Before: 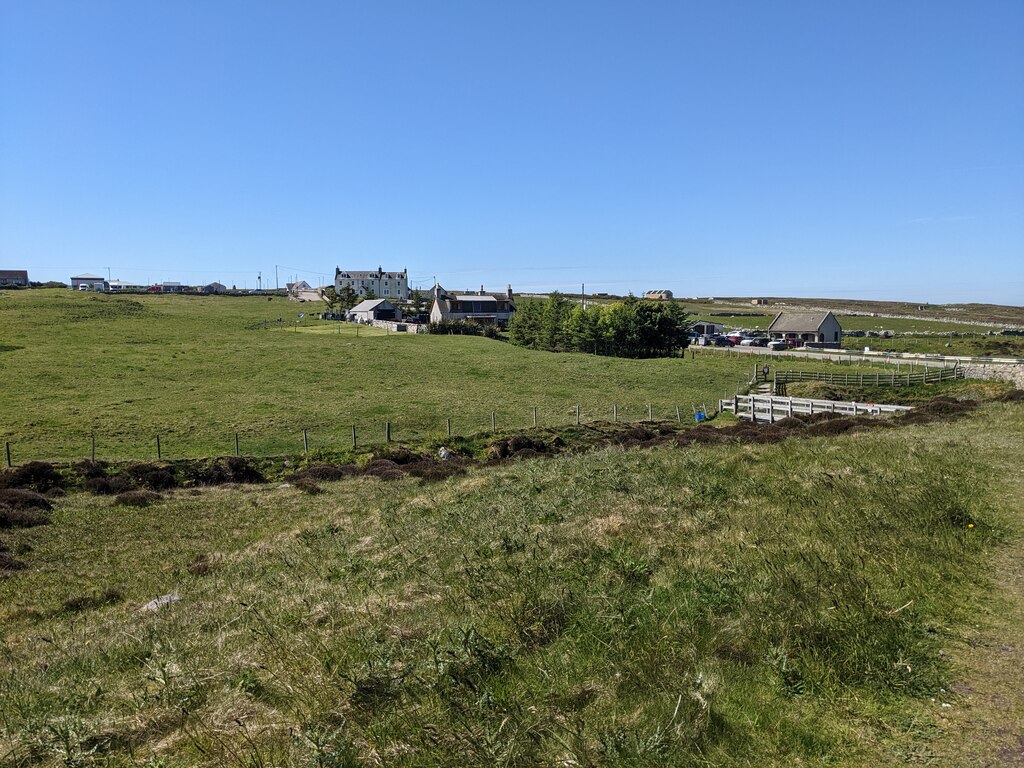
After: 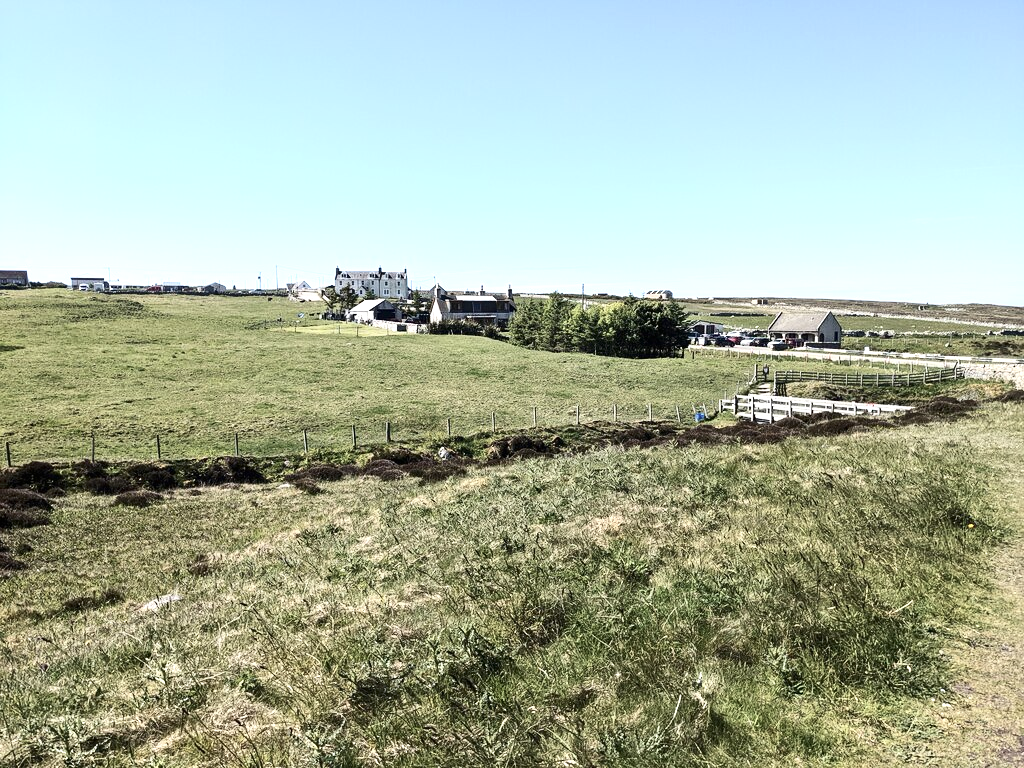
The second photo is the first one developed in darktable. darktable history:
exposure: black level correction 0, exposure 1.1 EV, compensate exposure bias true, compensate highlight preservation false
contrast brightness saturation: contrast 0.25, saturation -0.31
